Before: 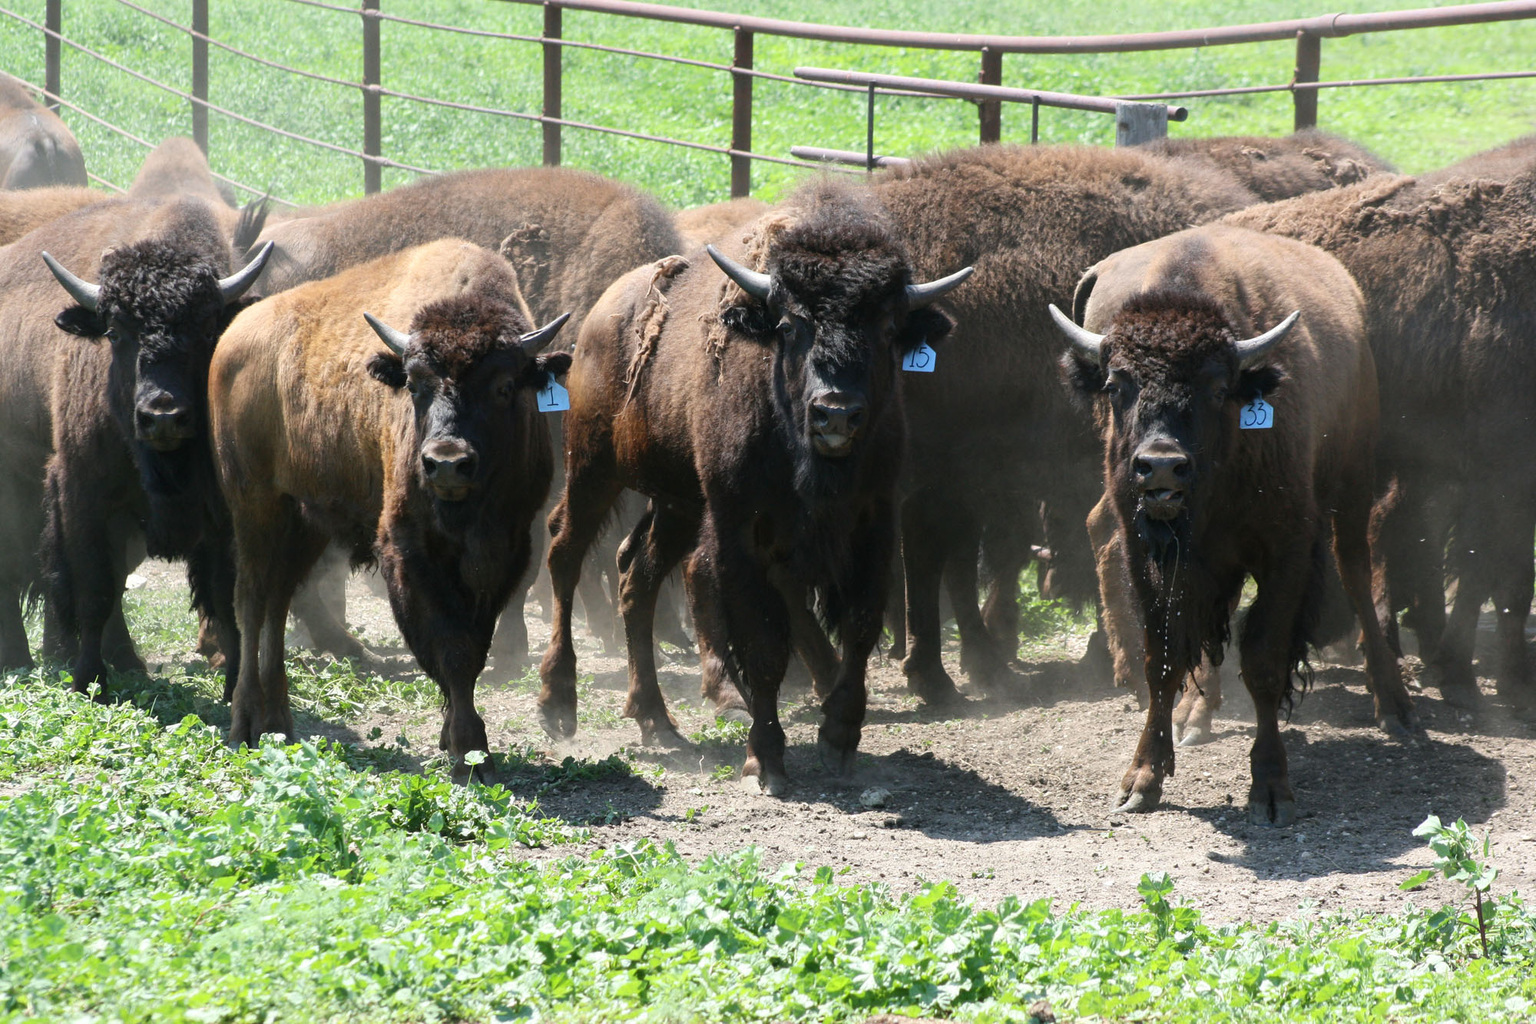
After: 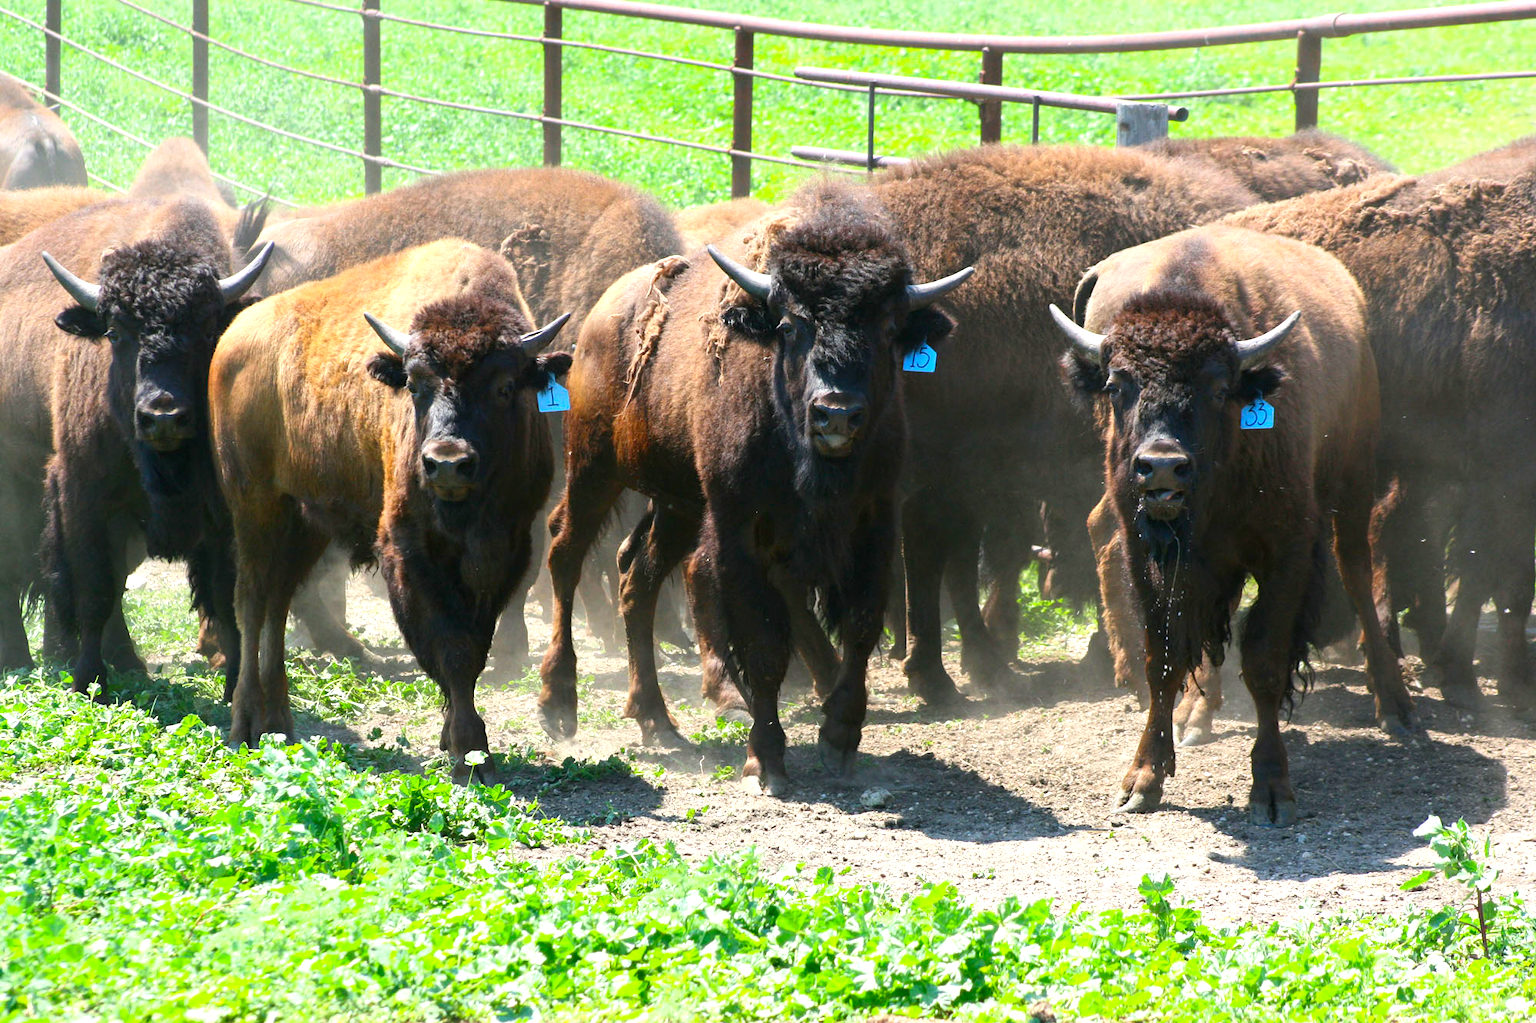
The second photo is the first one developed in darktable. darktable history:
exposure: black level correction 0.001, exposure 0.5 EV, compensate exposure bias true, compensate highlight preservation false
contrast brightness saturation: saturation 0.5
